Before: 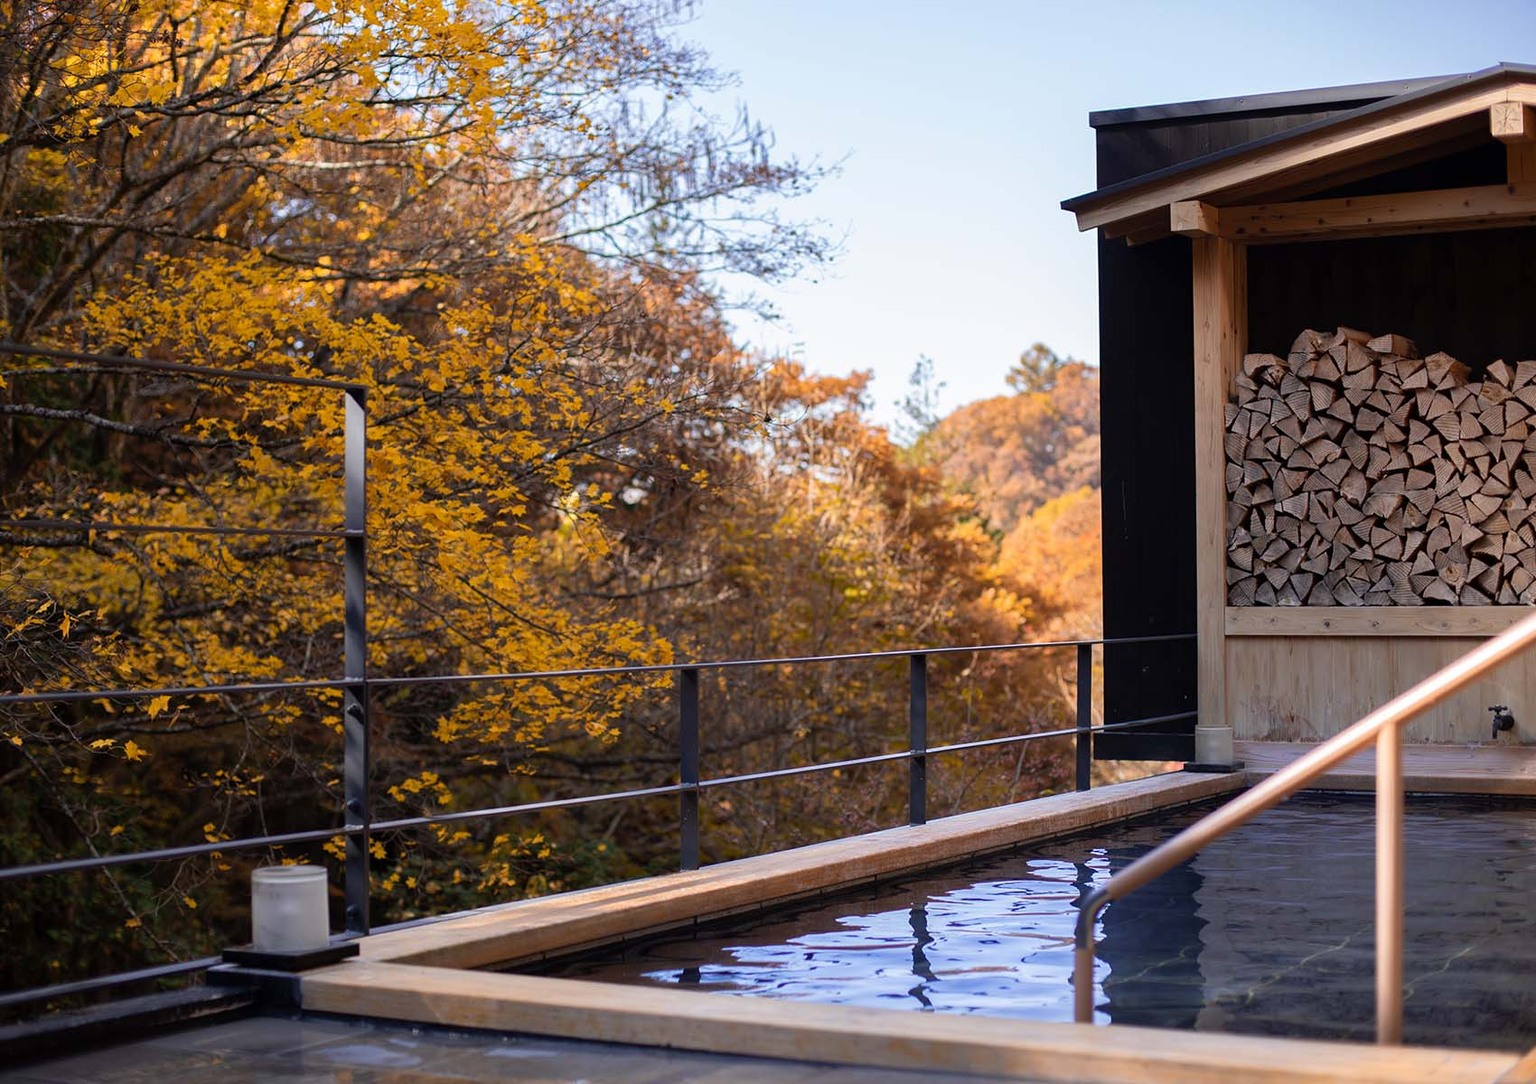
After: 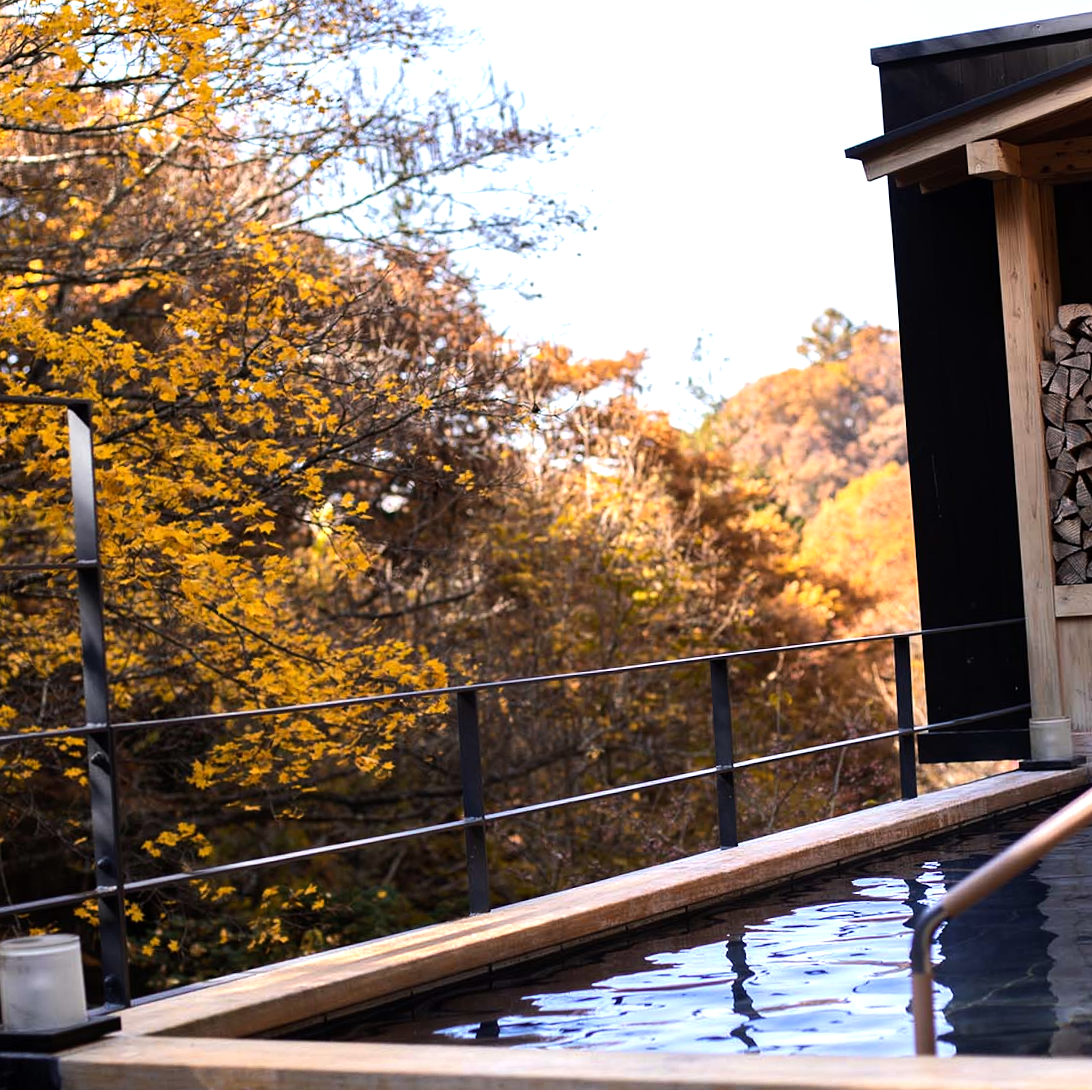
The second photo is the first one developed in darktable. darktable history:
rotate and perspective: rotation -3.52°, crop left 0.036, crop right 0.964, crop top 0.081, crop bottom 0.919
crop: left 16.899%, right 16.556%
tone equalizer: -8 EV -0.75 EV, -7 EV -0.7 EV, -6 EV -0.6 EV, -5 EV -0.4 EV, -3 EV 0.4 EV, -2 EV 0.6 EV, -1 EV 0.7 EV, +0 EV 0.75 EV, edges refinement/feathering 500, mask exposure compensation -1.57 EV, preserve details no
